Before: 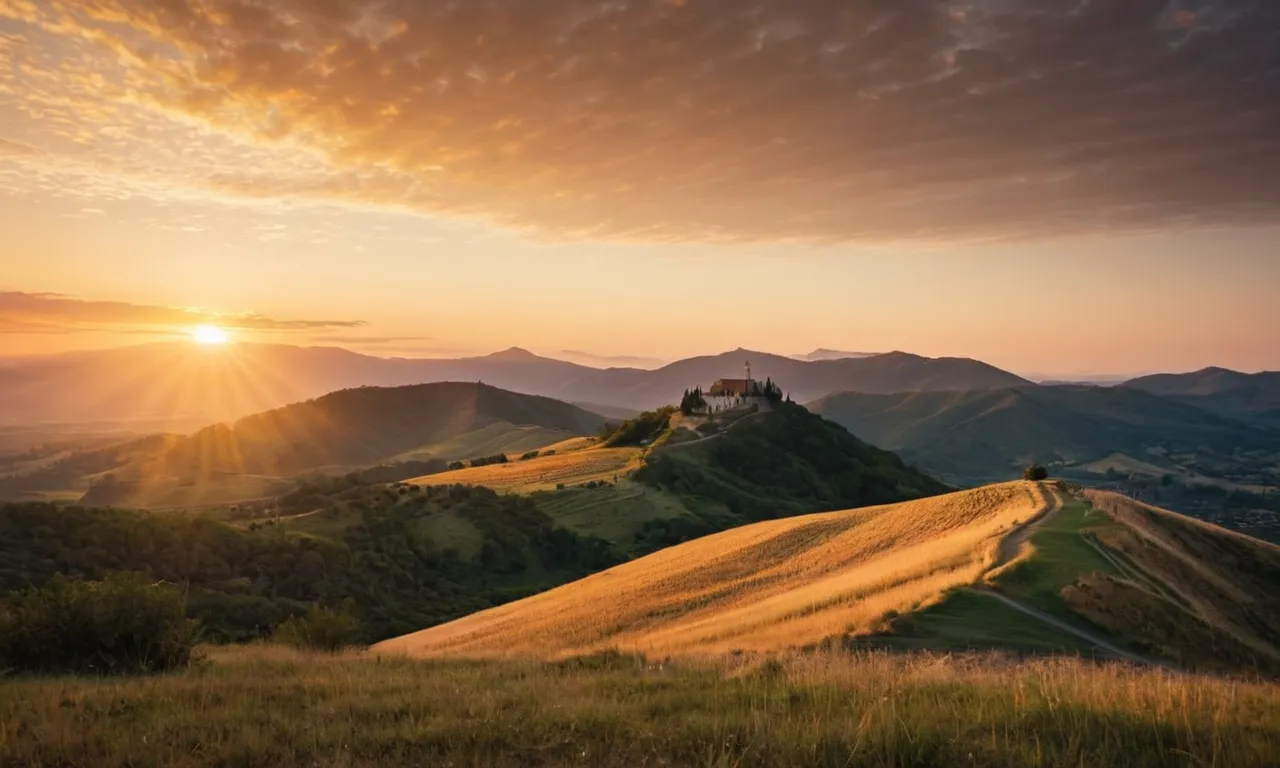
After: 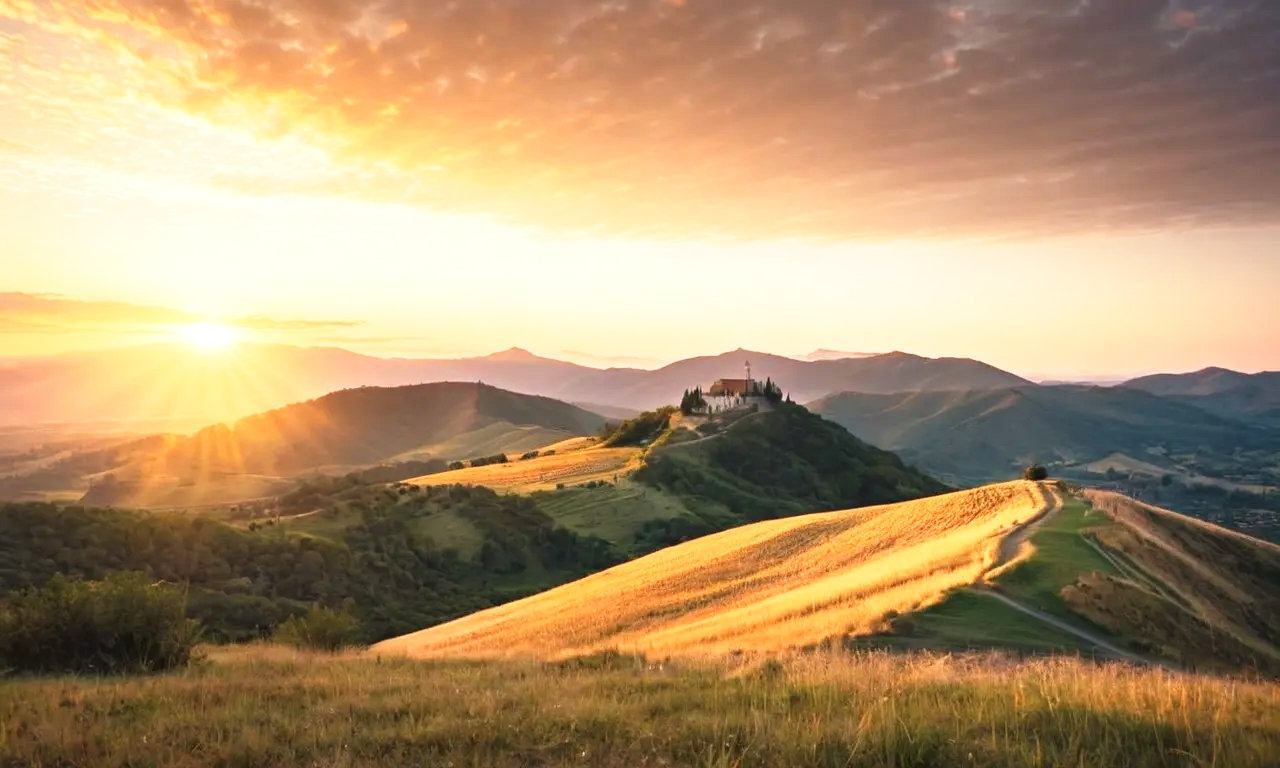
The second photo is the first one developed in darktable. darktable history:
base curve: curves: ch0 [(0, 0) (0.579, 0.807) (1, 1)], preserve colors none
exposure: exposure 0.6 EV, compensate highlight preservation false
